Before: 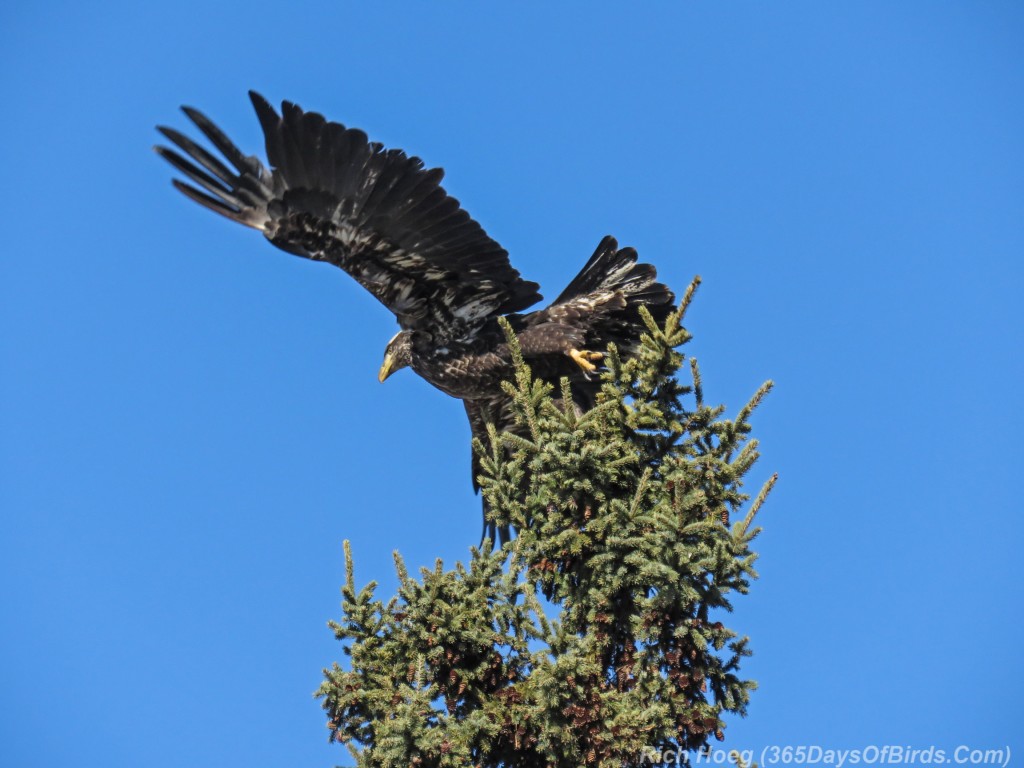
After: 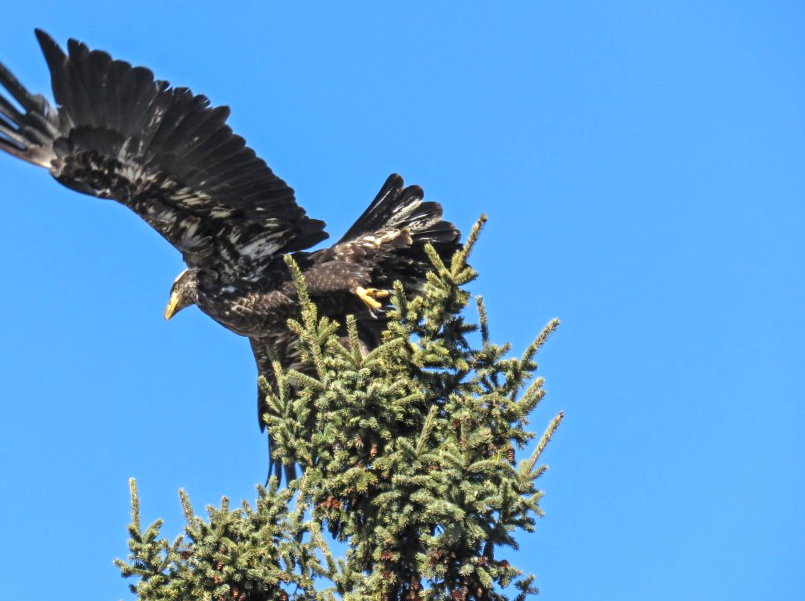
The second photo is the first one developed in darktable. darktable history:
exposure: exposure 0.58 EV, compensate exposure bias true, compensate highlight preservation false
crop and rotate: left 20.901%, top 8.079%, right 0.454%, bottom 13.617%
